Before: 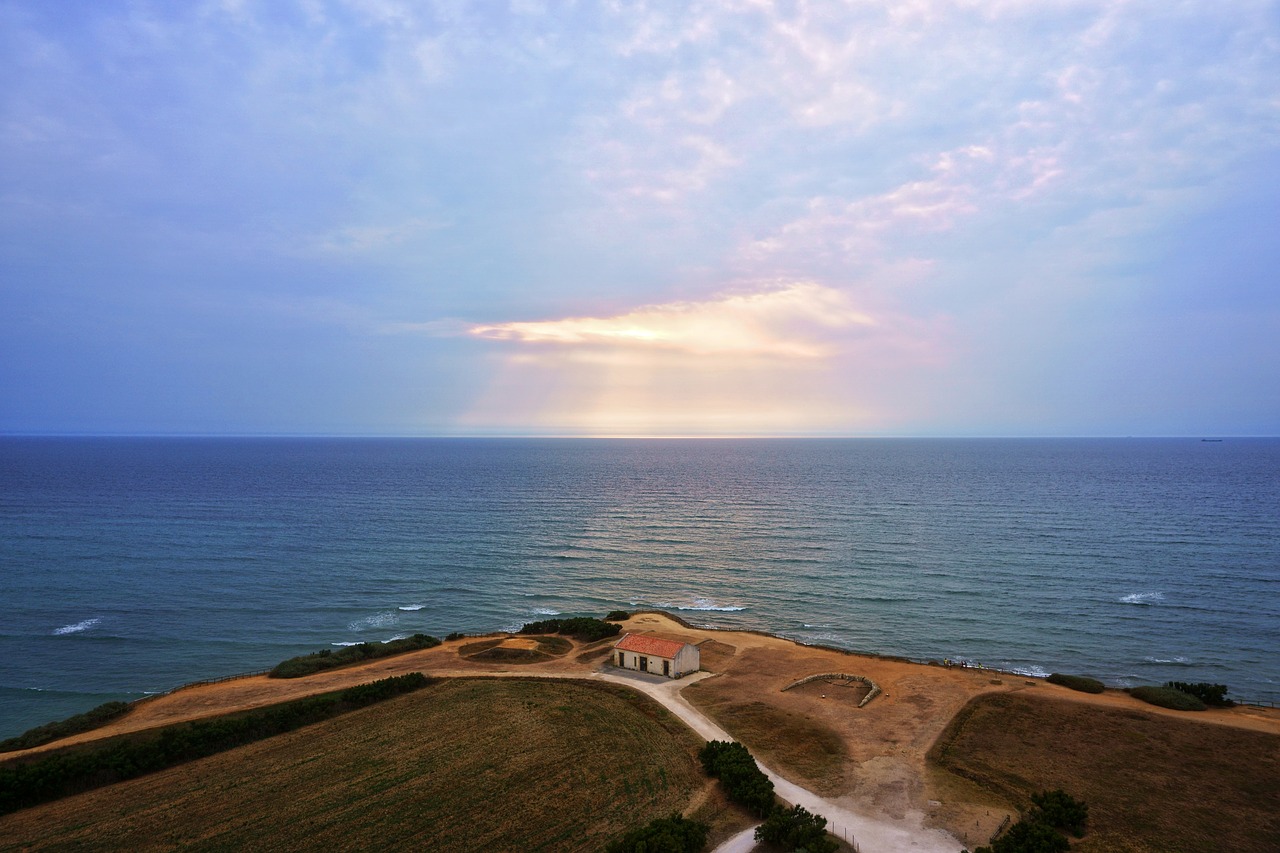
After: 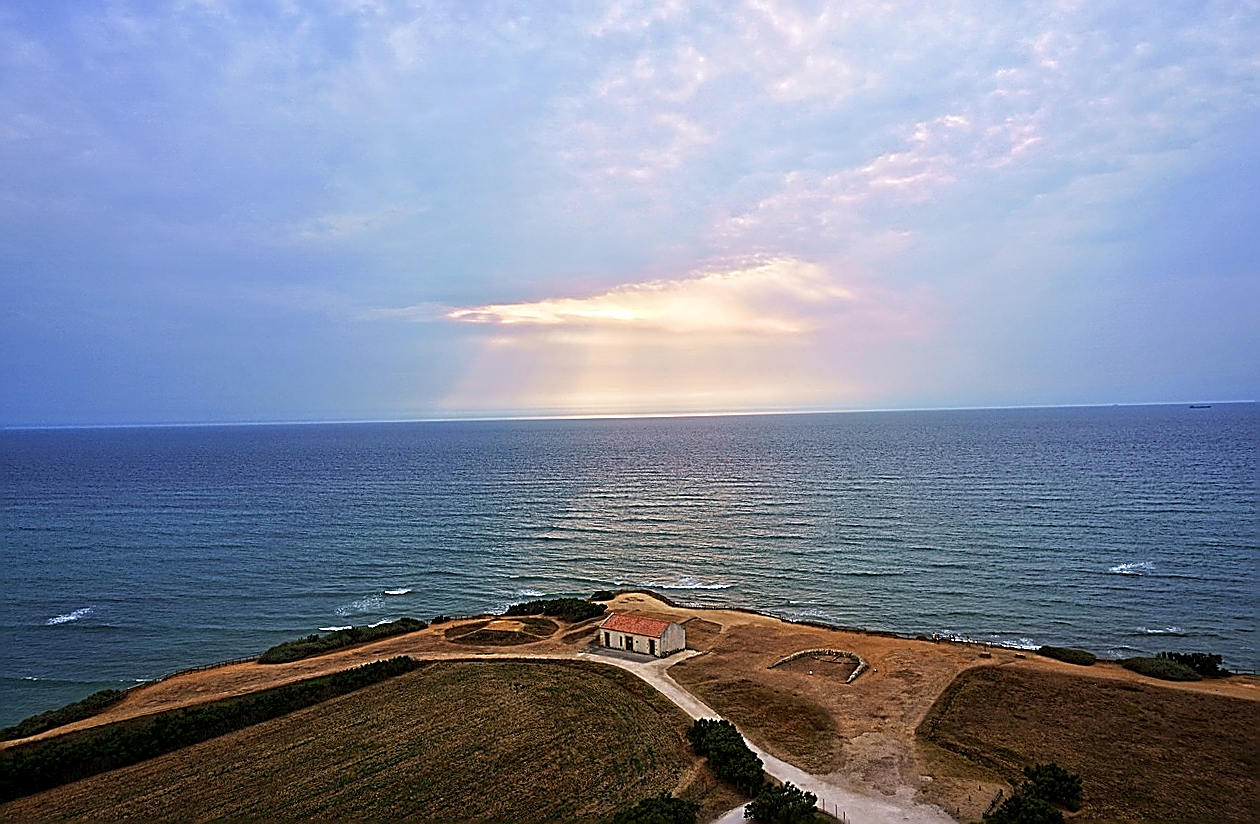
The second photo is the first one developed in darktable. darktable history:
local contrast: highlights 100%, shadows 100%, detail 120%, midtone range 0.2
rotate and perspective: rotation -1.32°, lens shift (horizontal) -0.031, crop left 0.015, crop right 0.985, crop top 0.047, crop bottom 0.982
sharpen: amount 2
